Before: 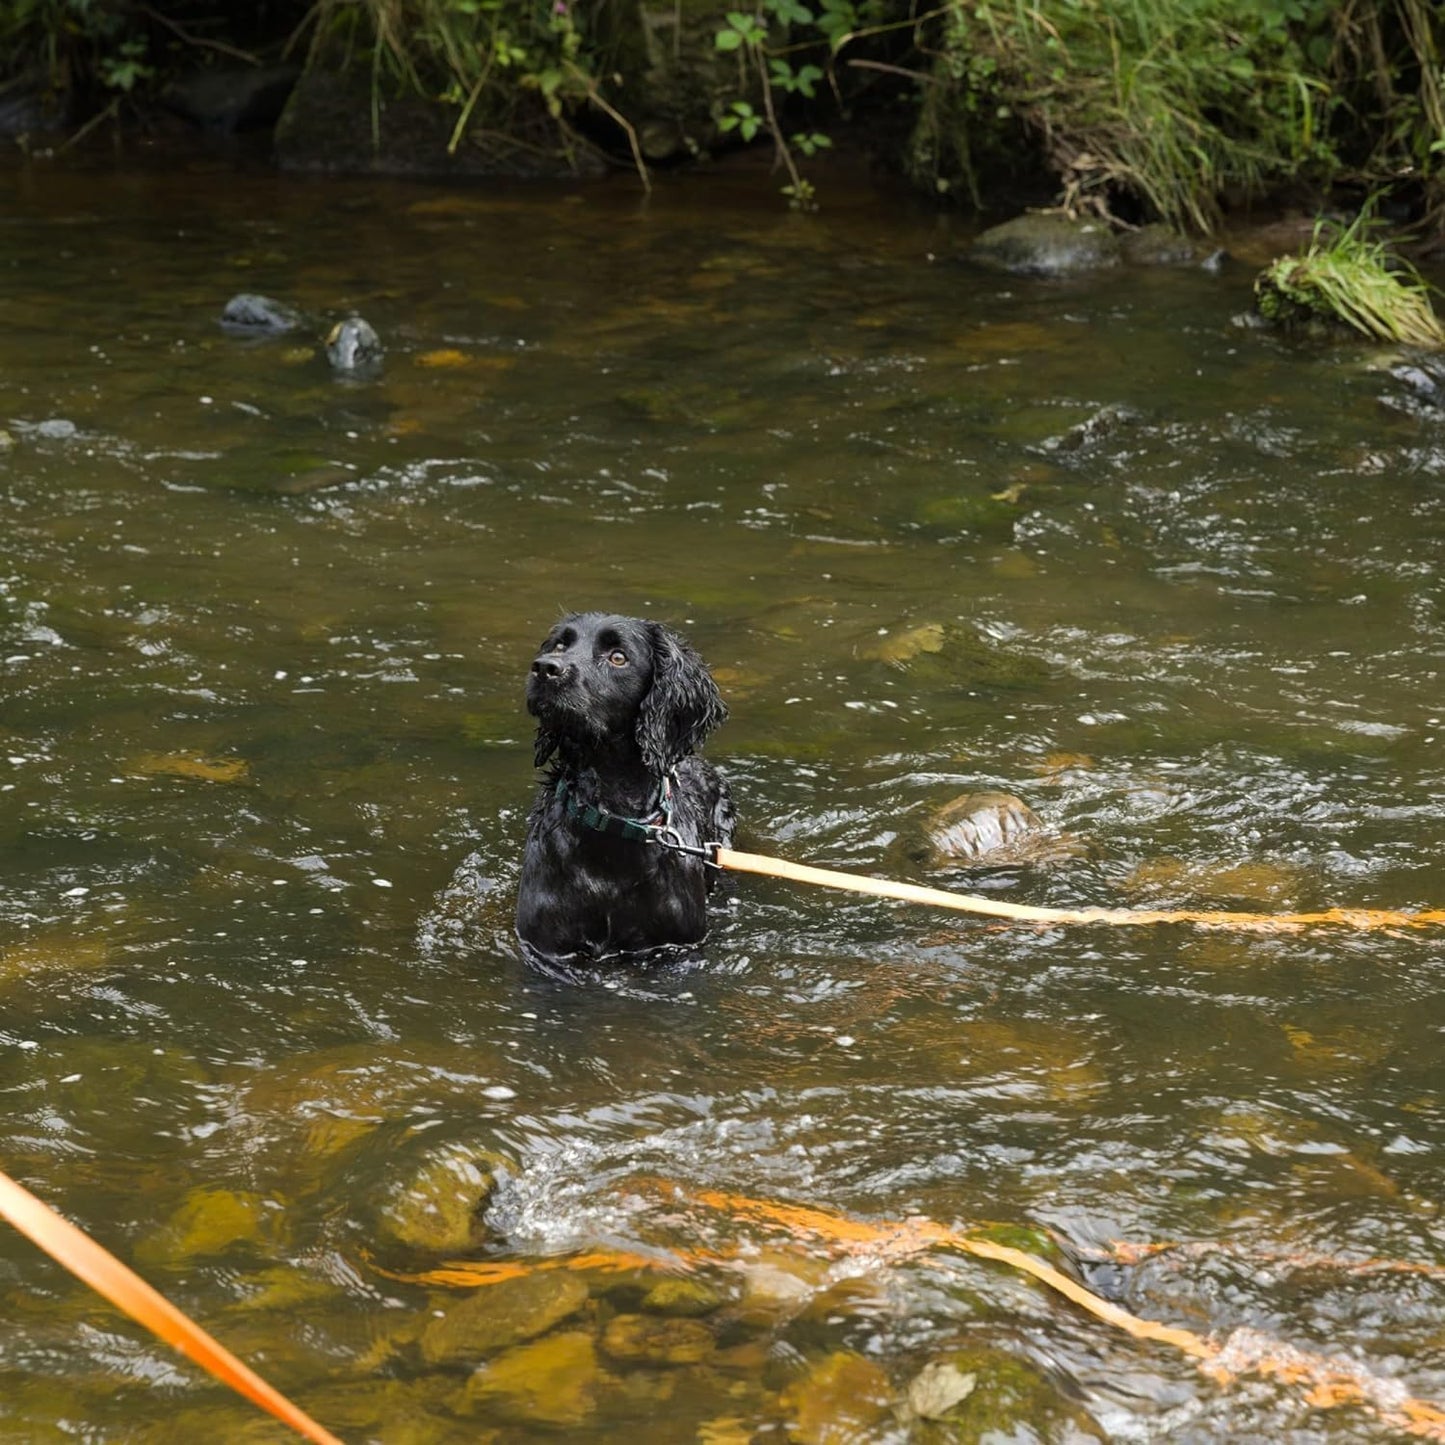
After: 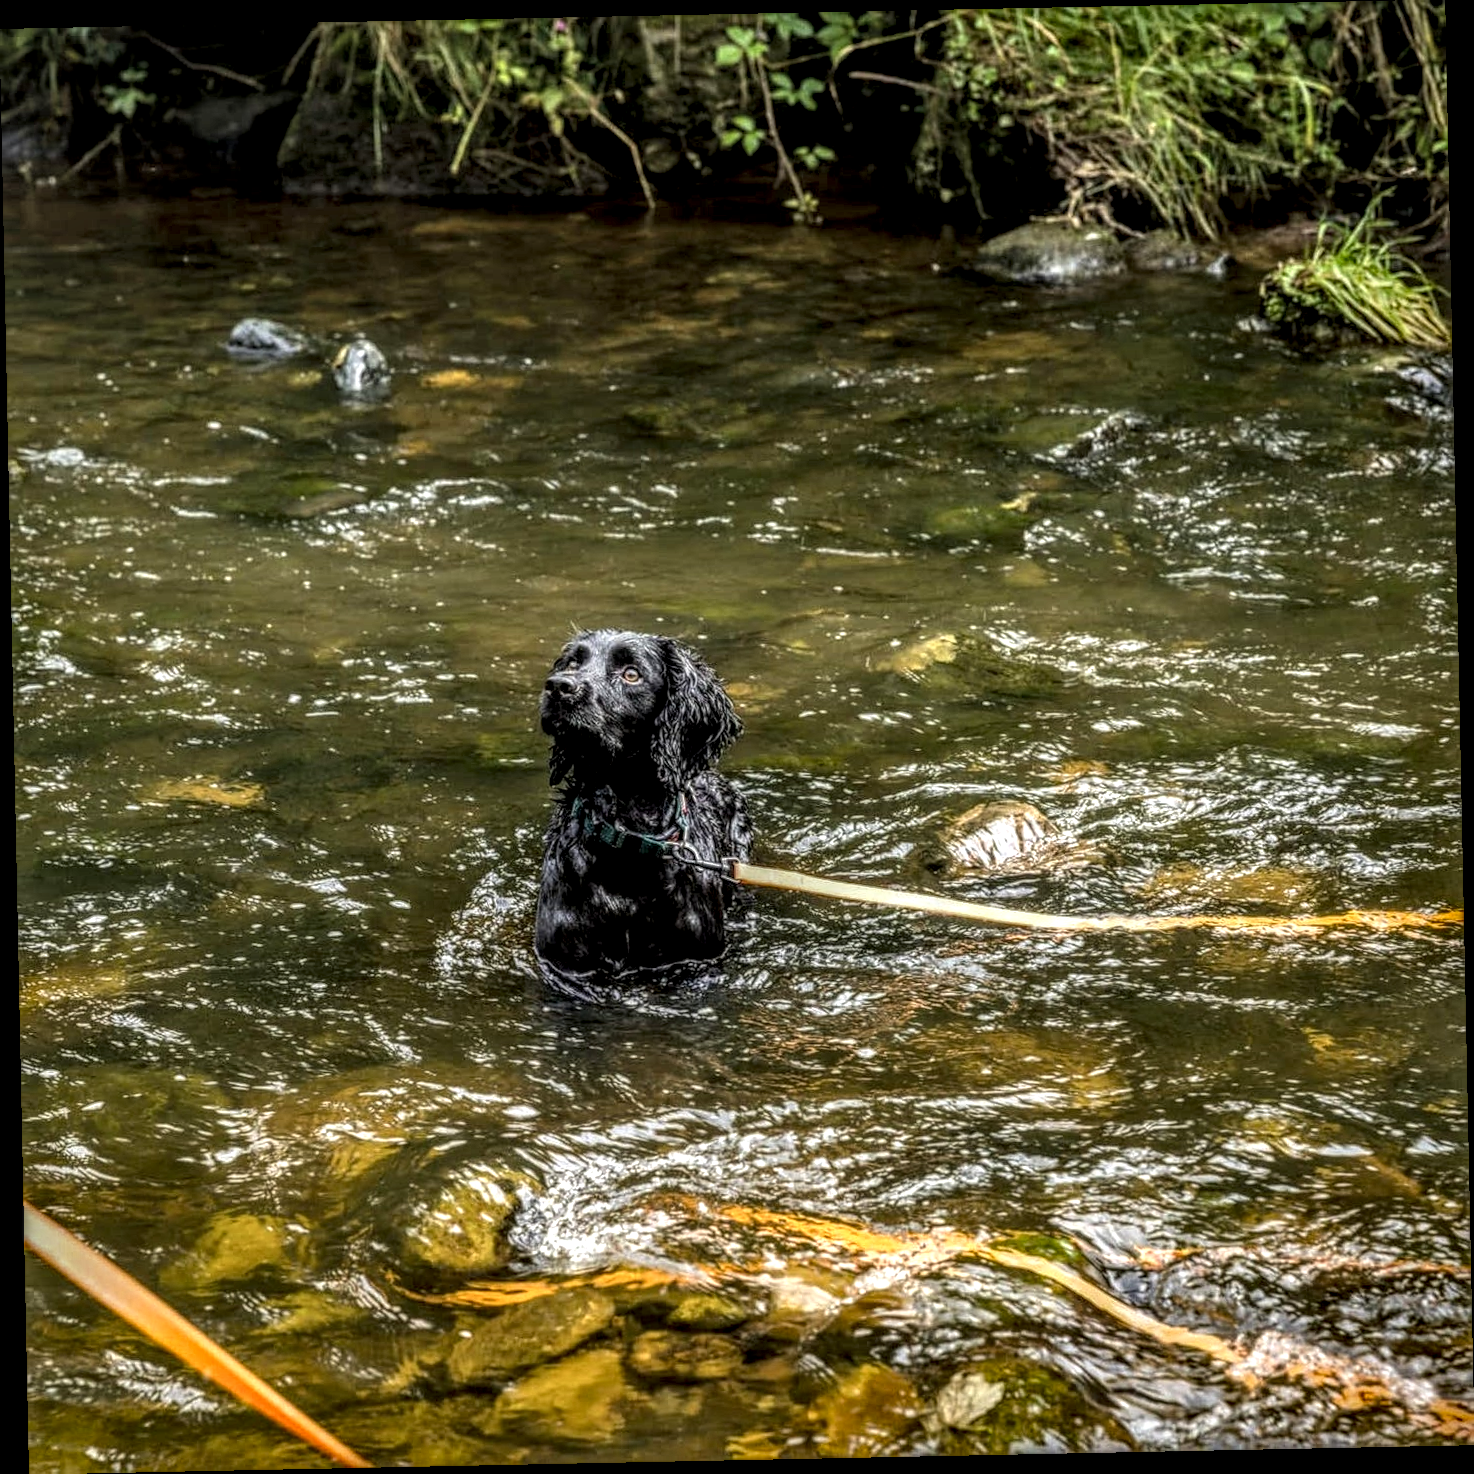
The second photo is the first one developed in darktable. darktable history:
local contrast: highlights 0%, shadows 0%, detail 300%, midtone range 0.3
rotate and perspective: rotation -1.17°, automatic cropping off
color balance rgb: perceptual saturation grading › global saturation 10%, global vibrance 10%
